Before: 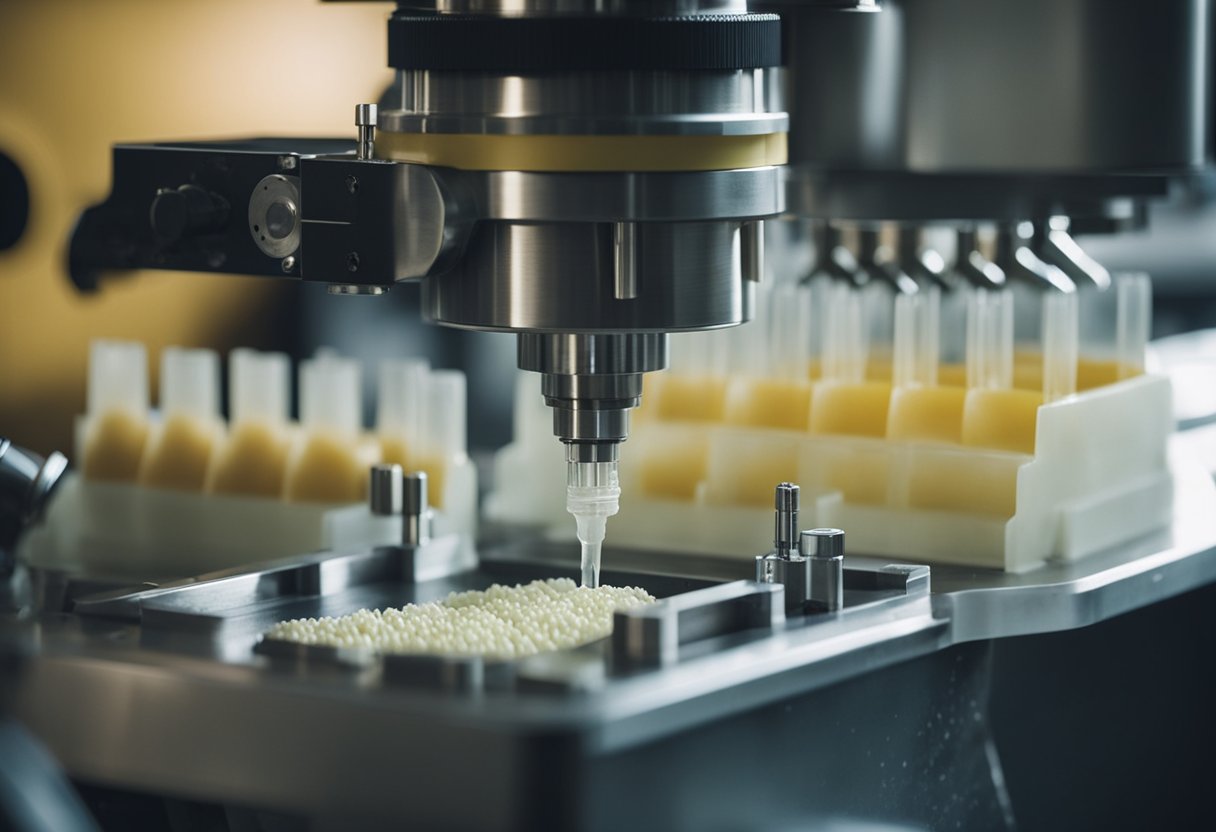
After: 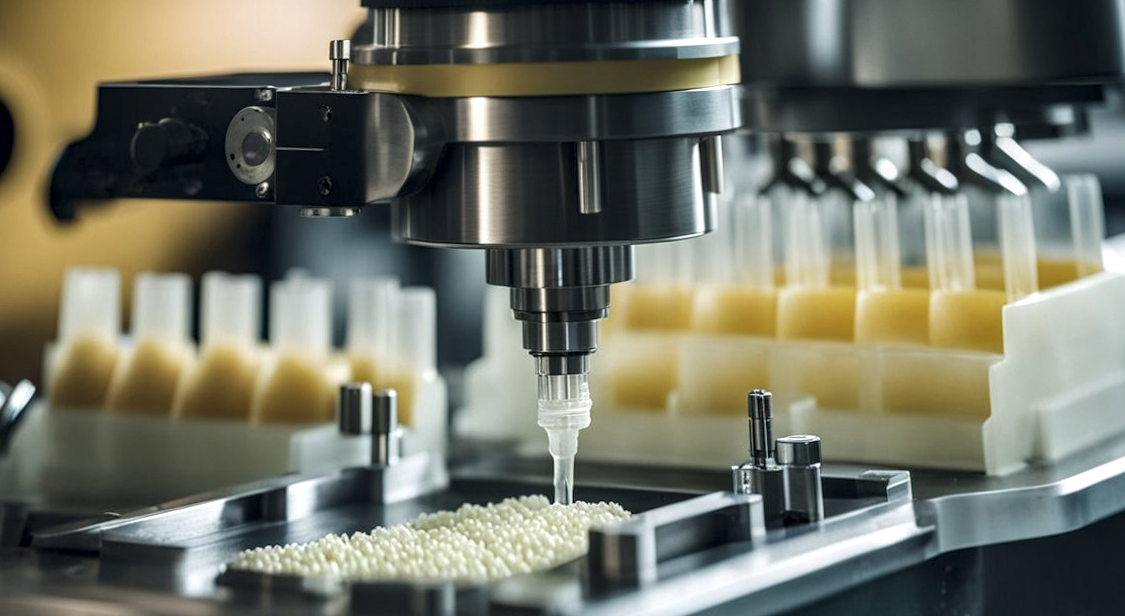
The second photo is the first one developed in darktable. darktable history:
local contrast: detail 160%
rotate and perspective: rotation -1.68°, lens shift (vertical) -0.146, crop left 0.049, crop right 0.912, crop top 0.032, crop bottom 0.96
crop: top 5.667%, bottom 17.637%
